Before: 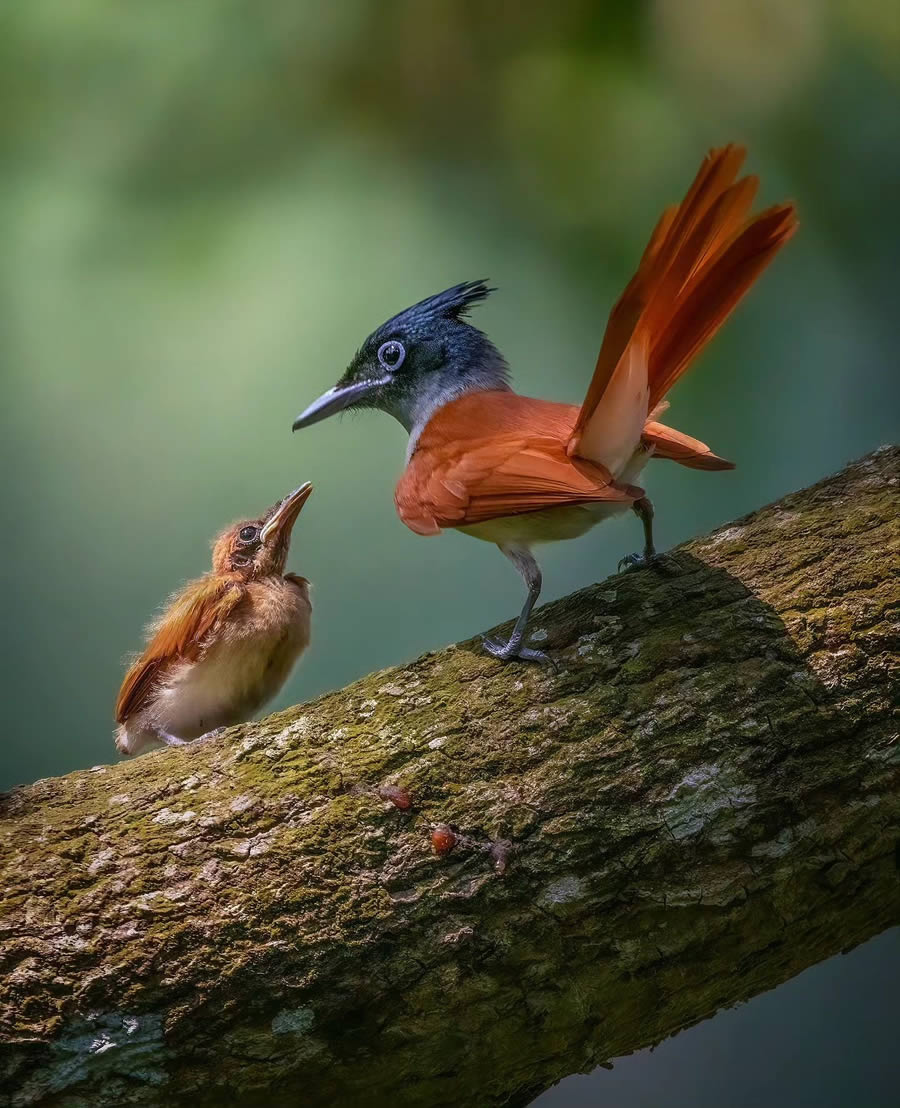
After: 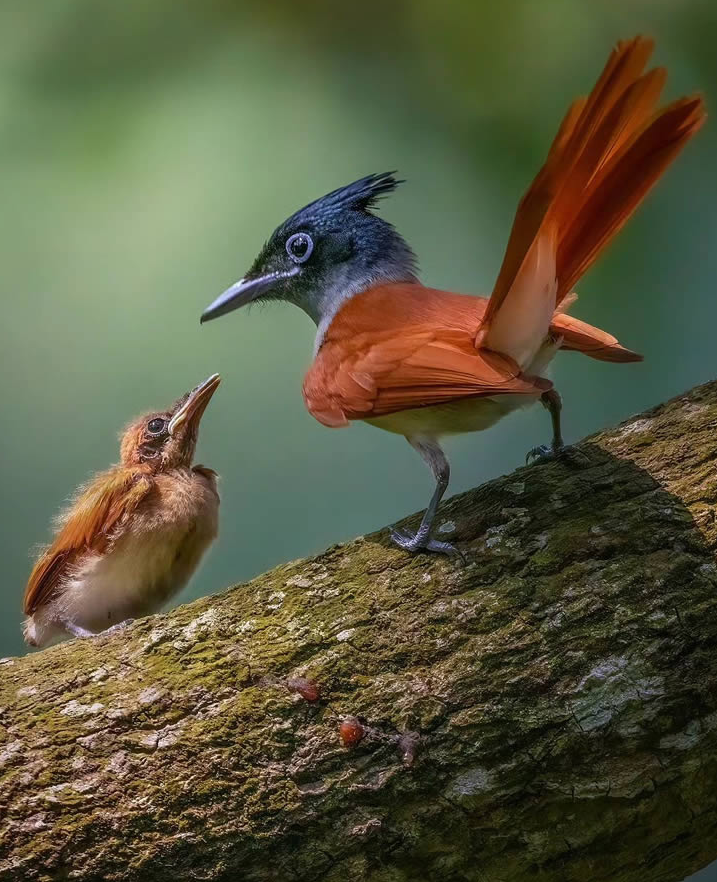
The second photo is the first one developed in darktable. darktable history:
crop and rotate: left 10.274%, top 9.861%, right 10.059%, bottom 10.516%
